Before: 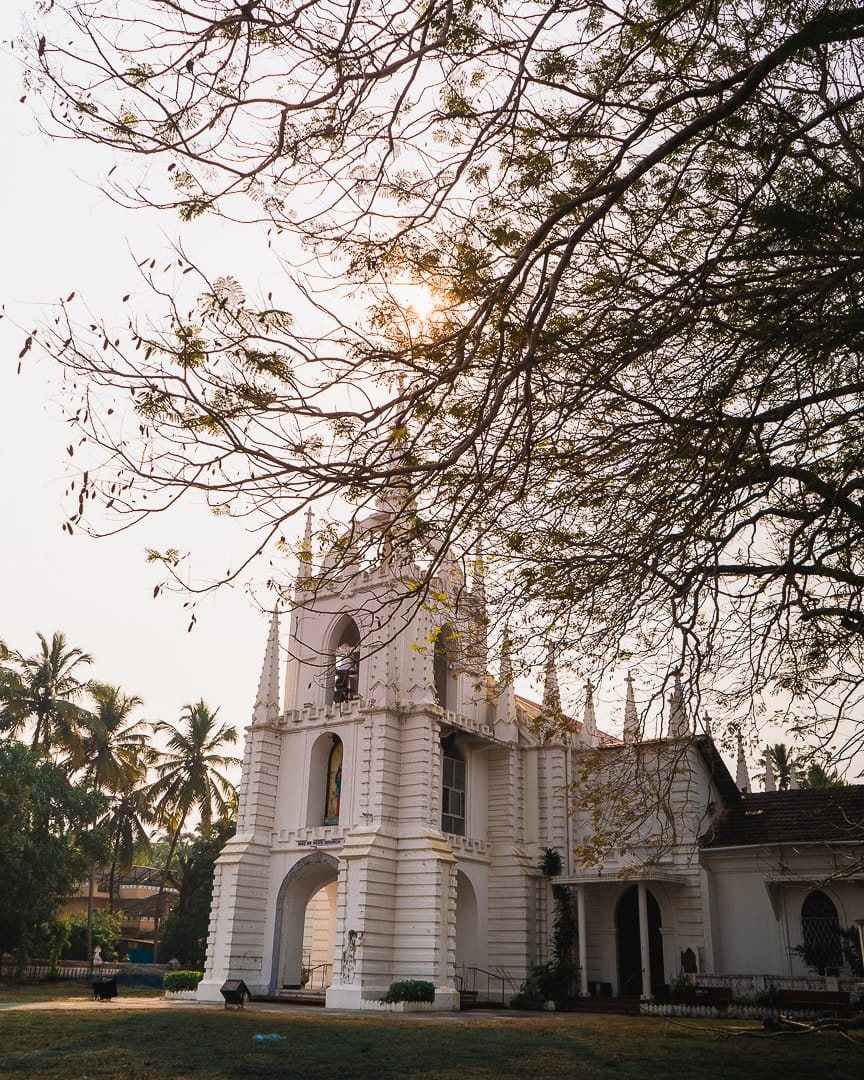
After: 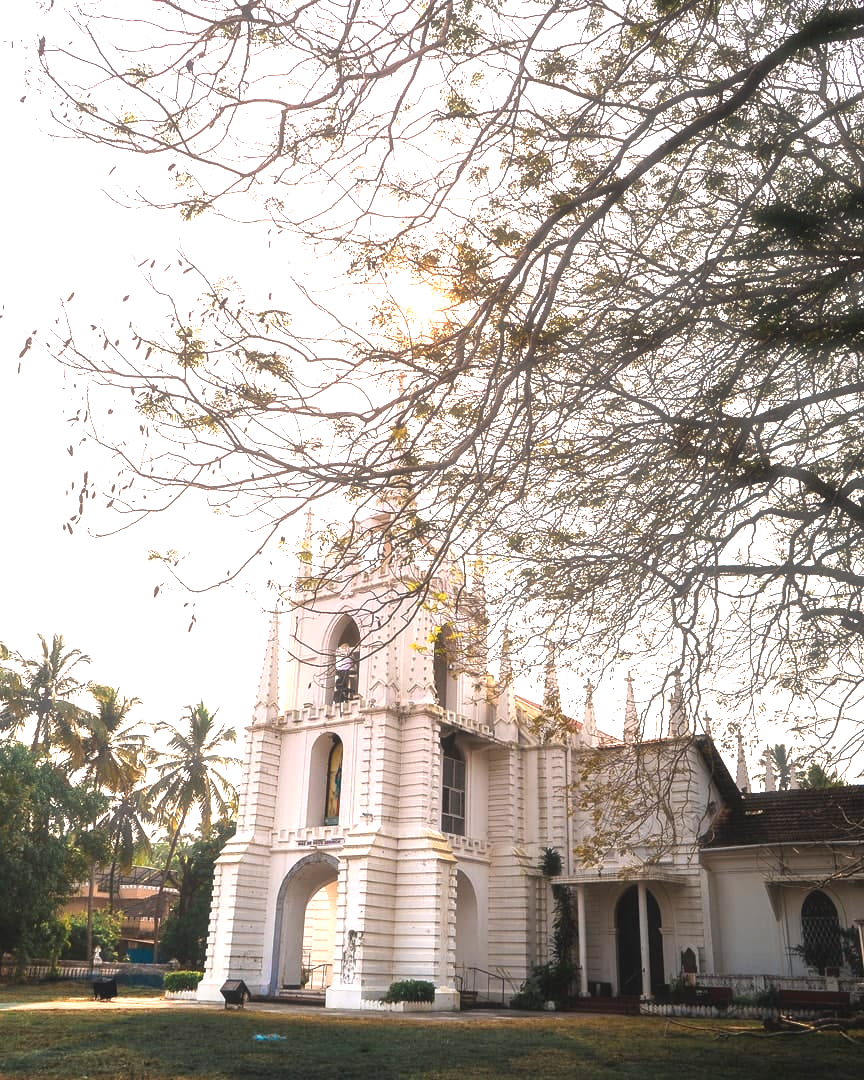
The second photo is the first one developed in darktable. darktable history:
tone equalizer: edges refinement/feathering 500, mask exposure compensation -1.57 EV, preserve details no
haze removal: strength -0.064, compatibility mode true, adaptive false
exposure: black level correction 0, exposure 1.2 EV, compensate highlight preservation false
contrast brightness saturation: contrast -0.016, brightness -0.01, saturation 0.035
